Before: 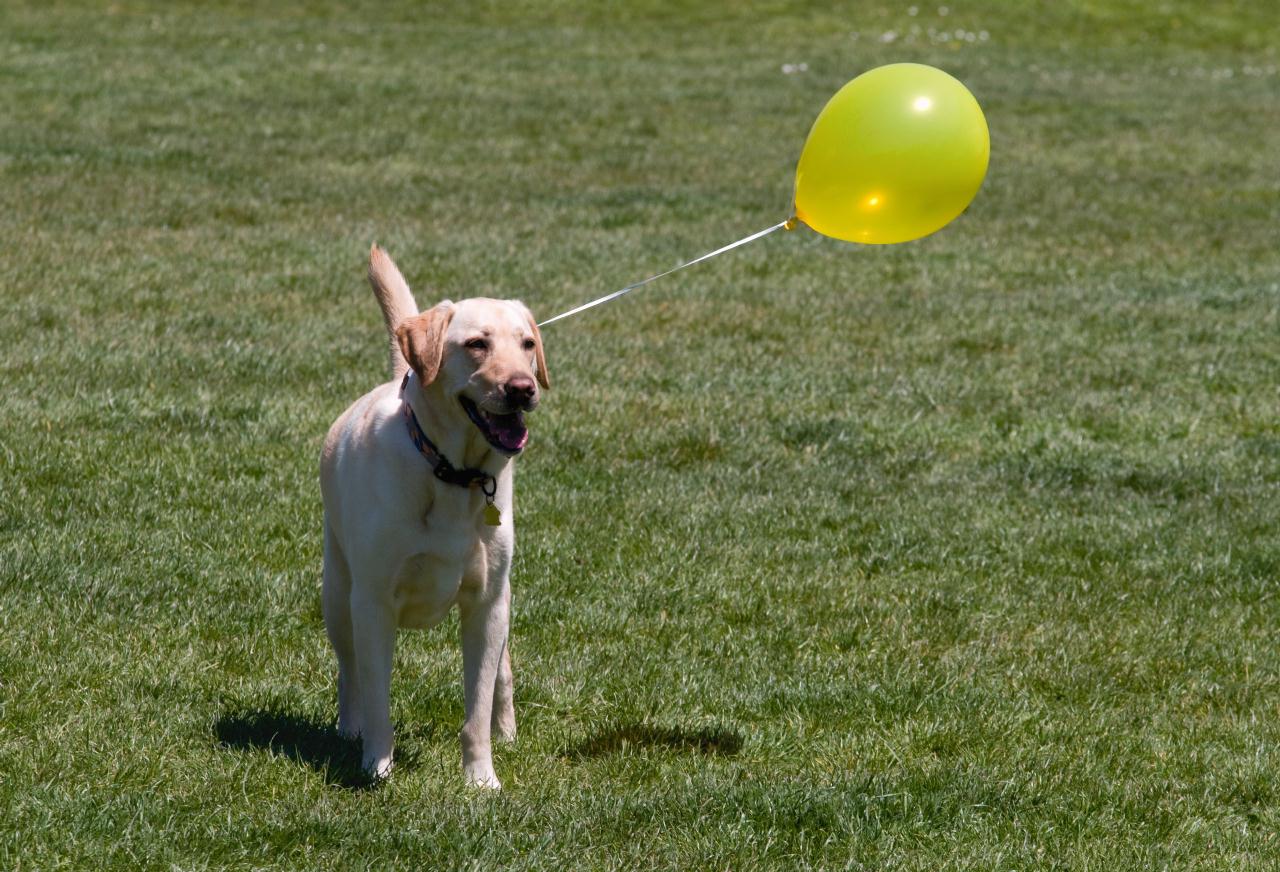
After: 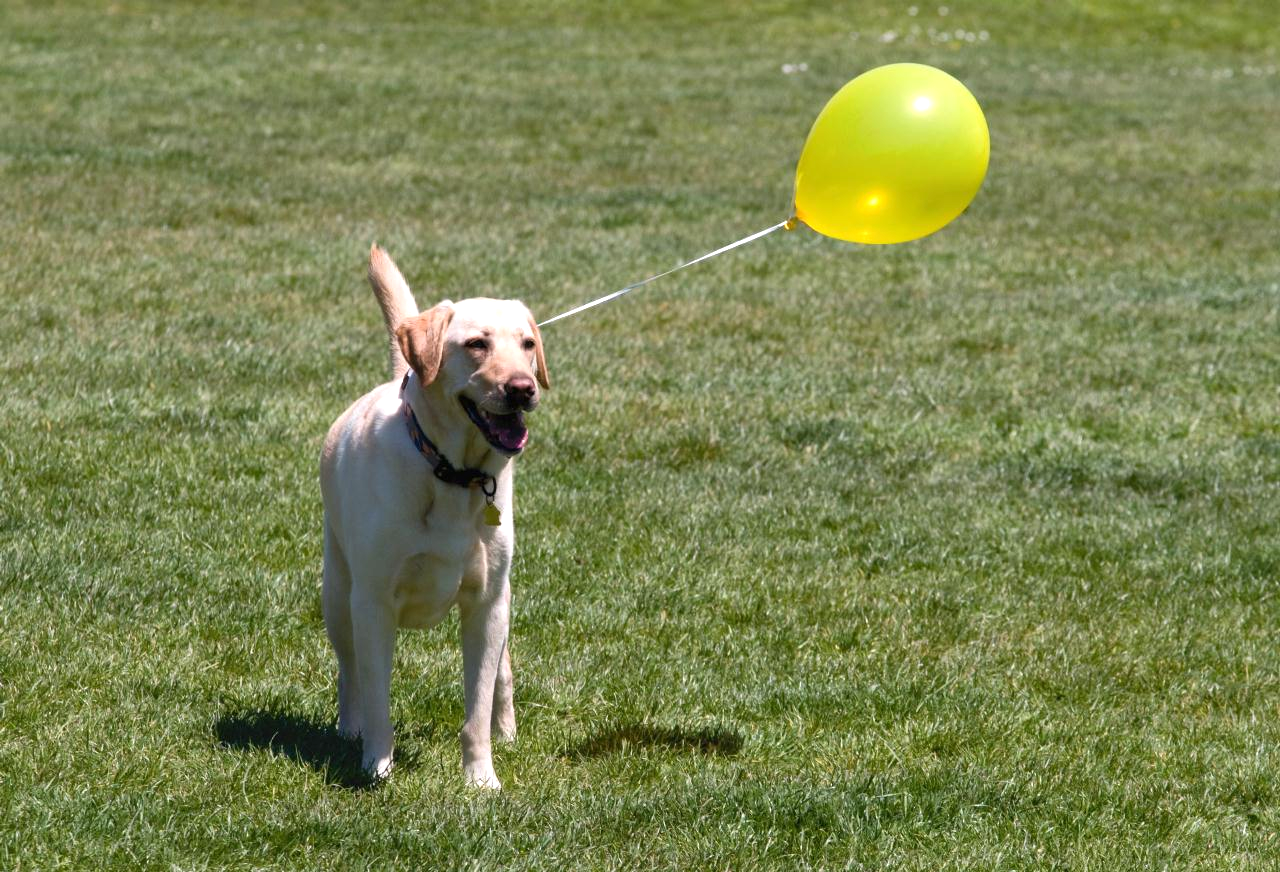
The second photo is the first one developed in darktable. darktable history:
exposure: exposure 0.483 EV, compensate highlight preservation false
